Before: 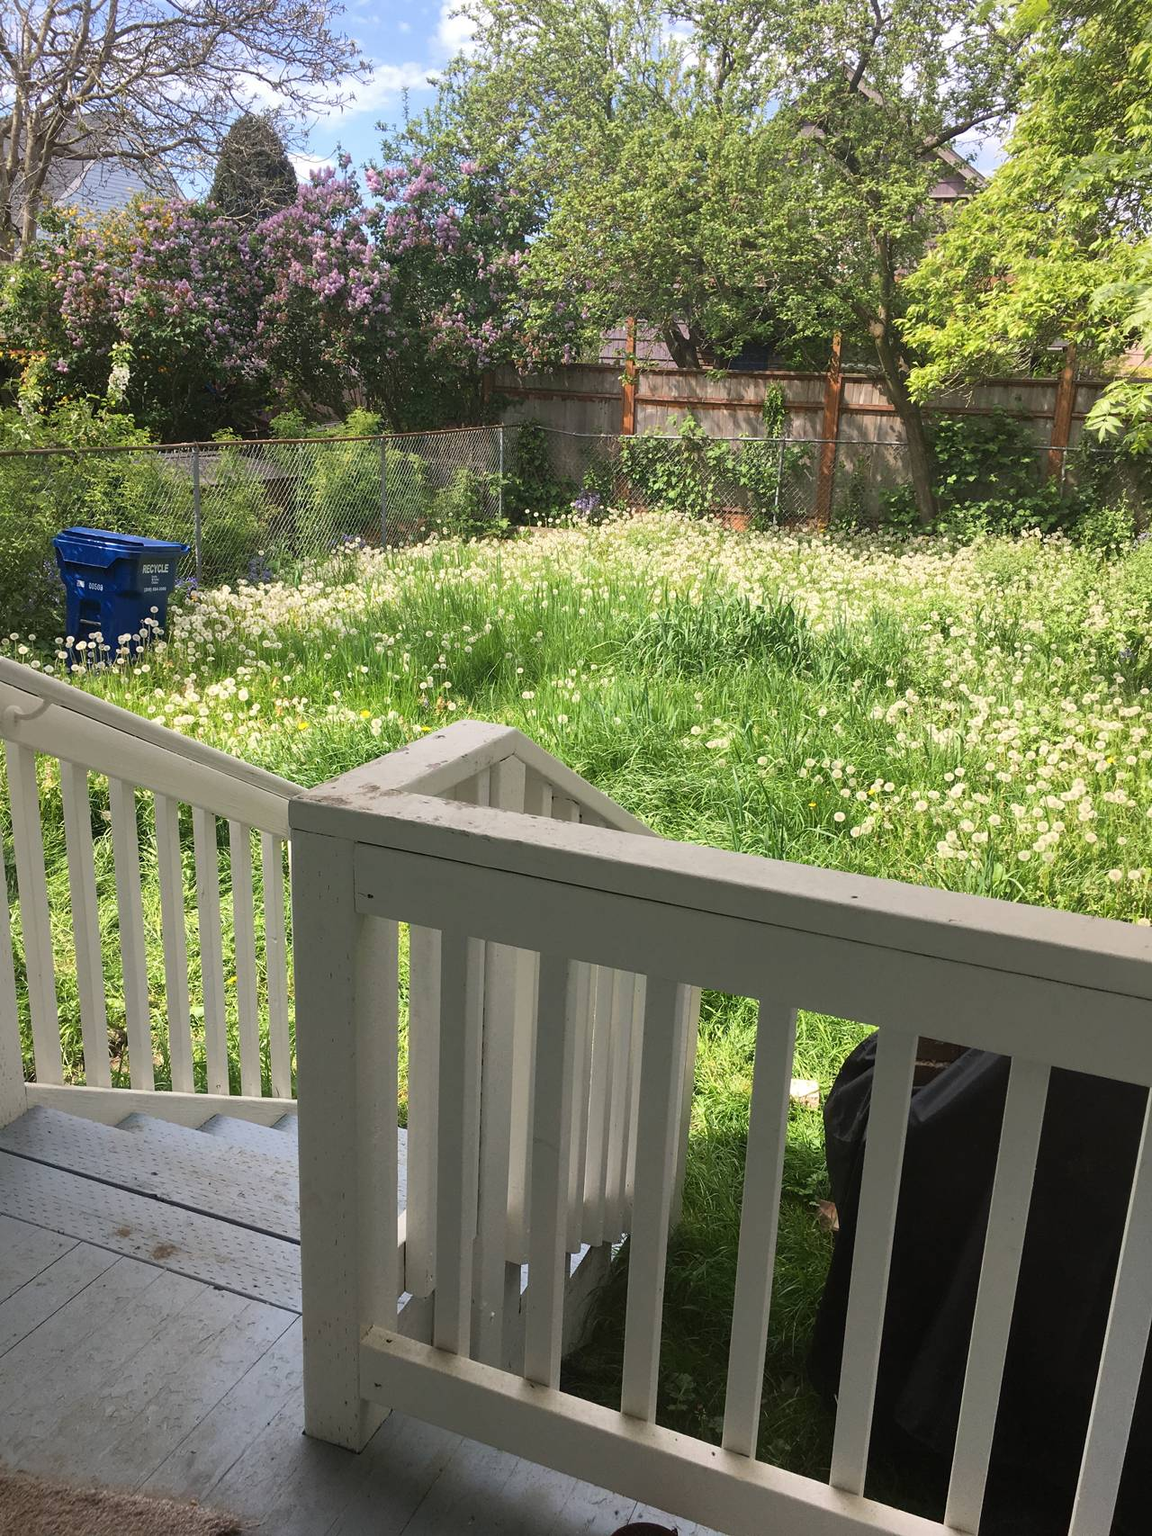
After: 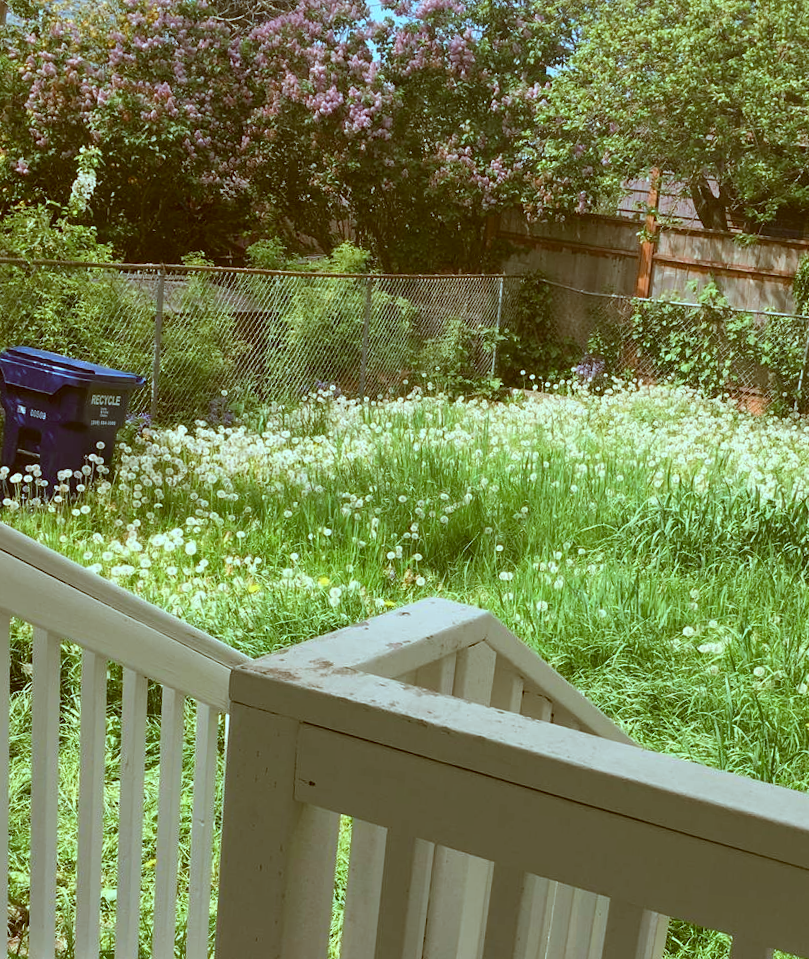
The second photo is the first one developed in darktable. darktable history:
crop and rotate: angle -4.99°, left 2.122%, top 6.945%, right 27.566%, bottom 30.519%
color correction: highlights a* -14.62, highlights b* -16.22, shadows a* 10.12, shadows b* 29.4
